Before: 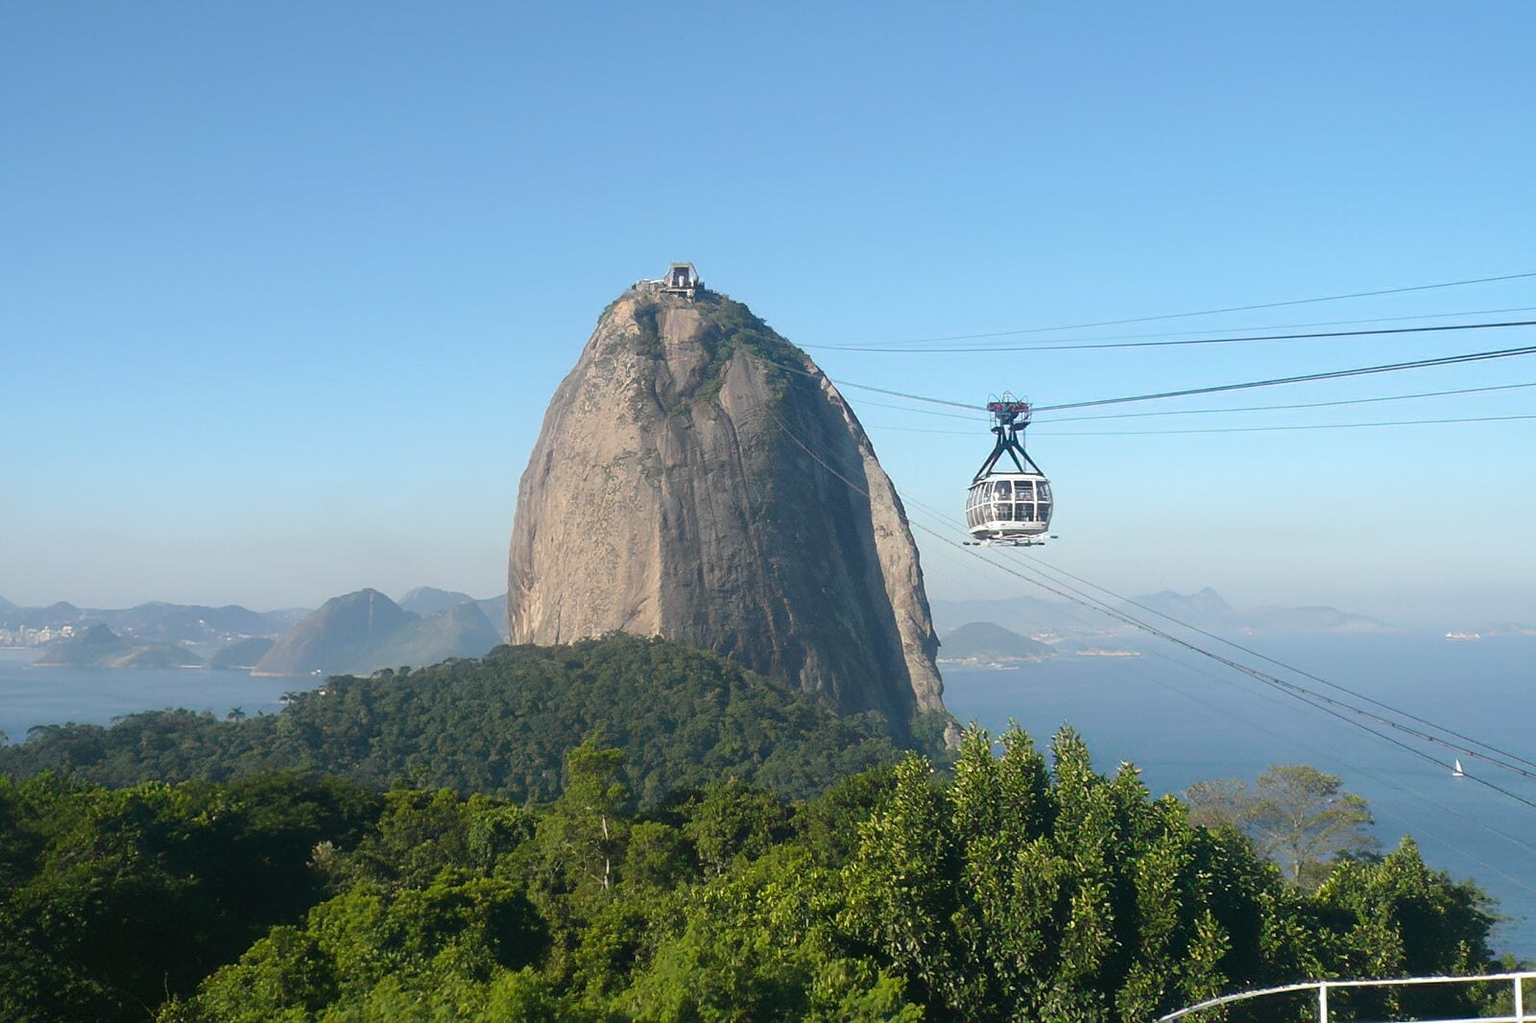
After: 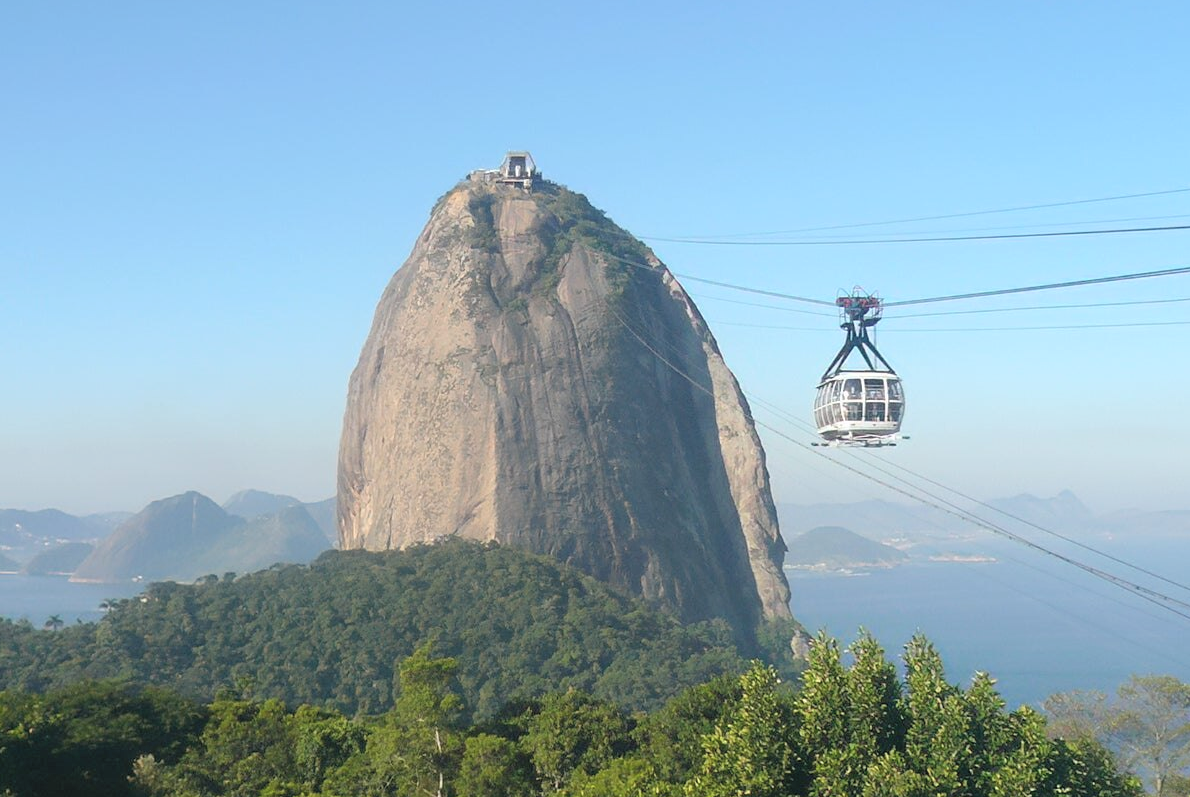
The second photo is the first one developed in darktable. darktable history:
crop and rotate: left 12.04%, top 11.483%, right 13.566%, bottom 13.733%
contrast brightness saturation: brightness 0.138
